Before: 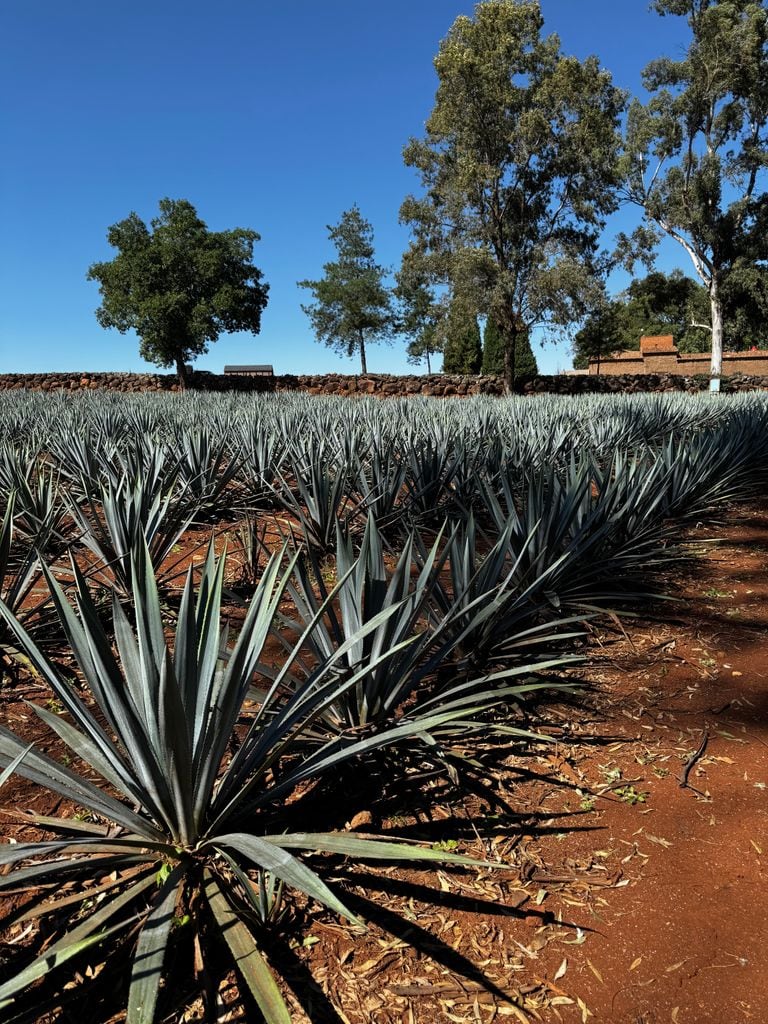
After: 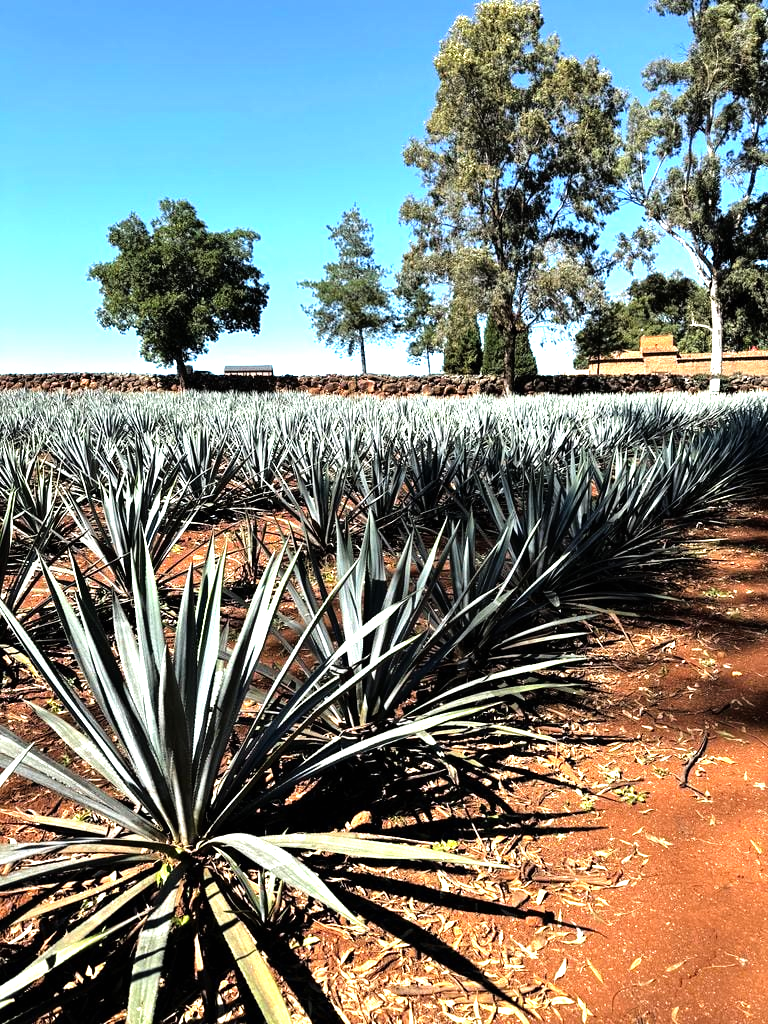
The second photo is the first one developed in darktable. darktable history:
exposure: black level correction 0, exposure 0.691 EV, compensate highlight preservation false
tone equalizer: -8 EV -1.05 EV, -7 EV -0.982 EV, -6 EV -0.859 EV, -5 EV -0.571 EV, -3 EV 0.566 EV, -2 EV 0.877 EV, -1 EV 1 EV, +0 EV 1.06 EV
